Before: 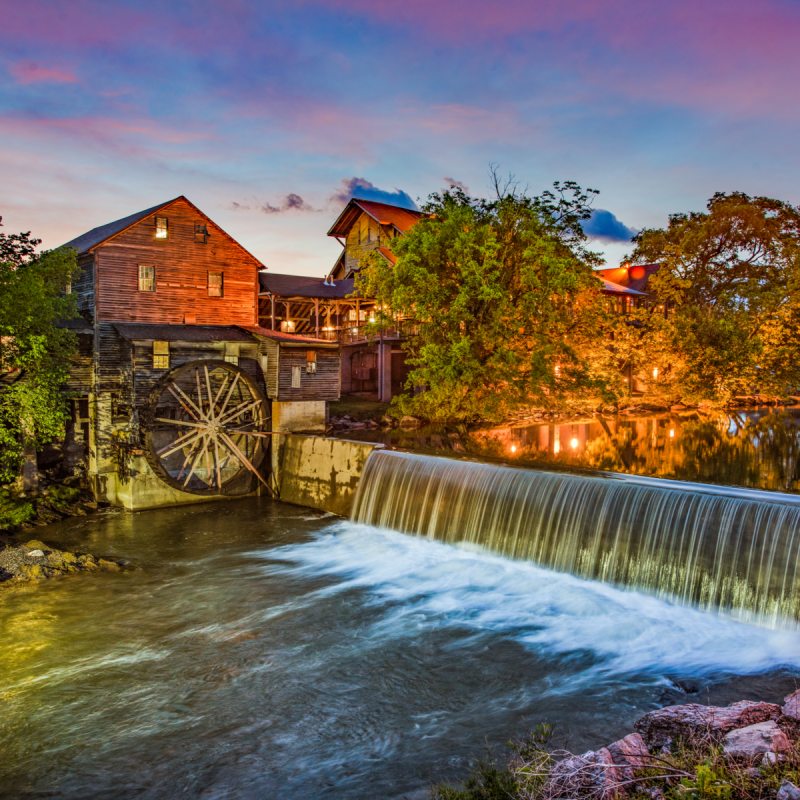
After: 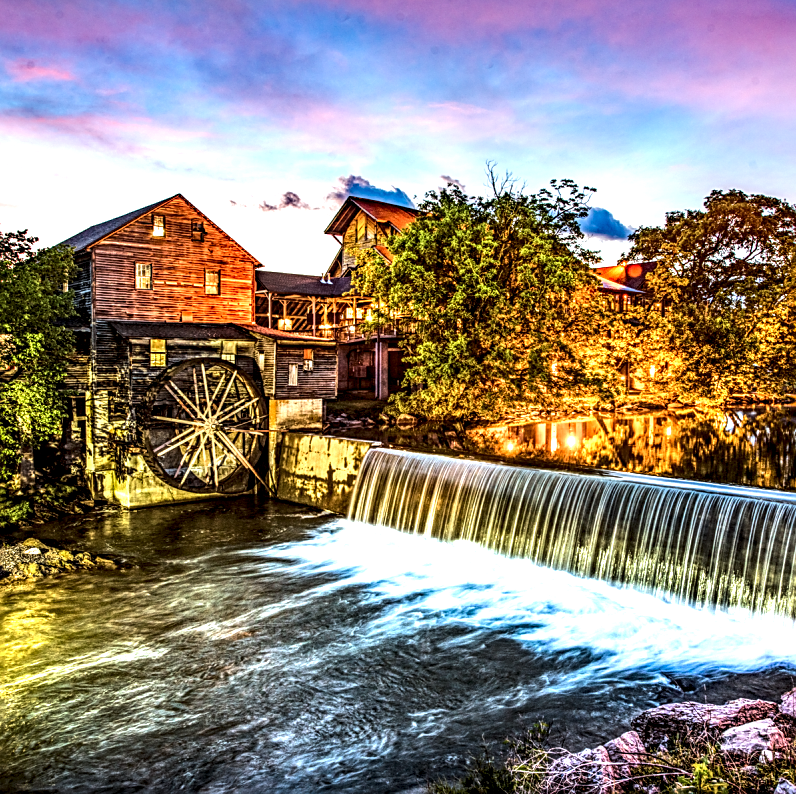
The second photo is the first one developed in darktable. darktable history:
sharpen: on, module defaults
local contrast: highlights 18%, detail 186%
crop and rotate: left 0.471%, top 0.322%, bottom 0.416%
tone equalizer: -8 EV -1.09 EV, -7 EV -1.01 EV, -6 EV -0.858 EV, -5 EV -0.589 EV, -3 EV 0.607 EV, -2 EV 0.849 EV, -1 EV 0.988 EV, +0 EV 1.06 EV, edges refinement/feathering 500, mask exposure compensation -1.57 EV, preserve details no
exposure: exposure 0.297 EV, compensate highlight preservation false
